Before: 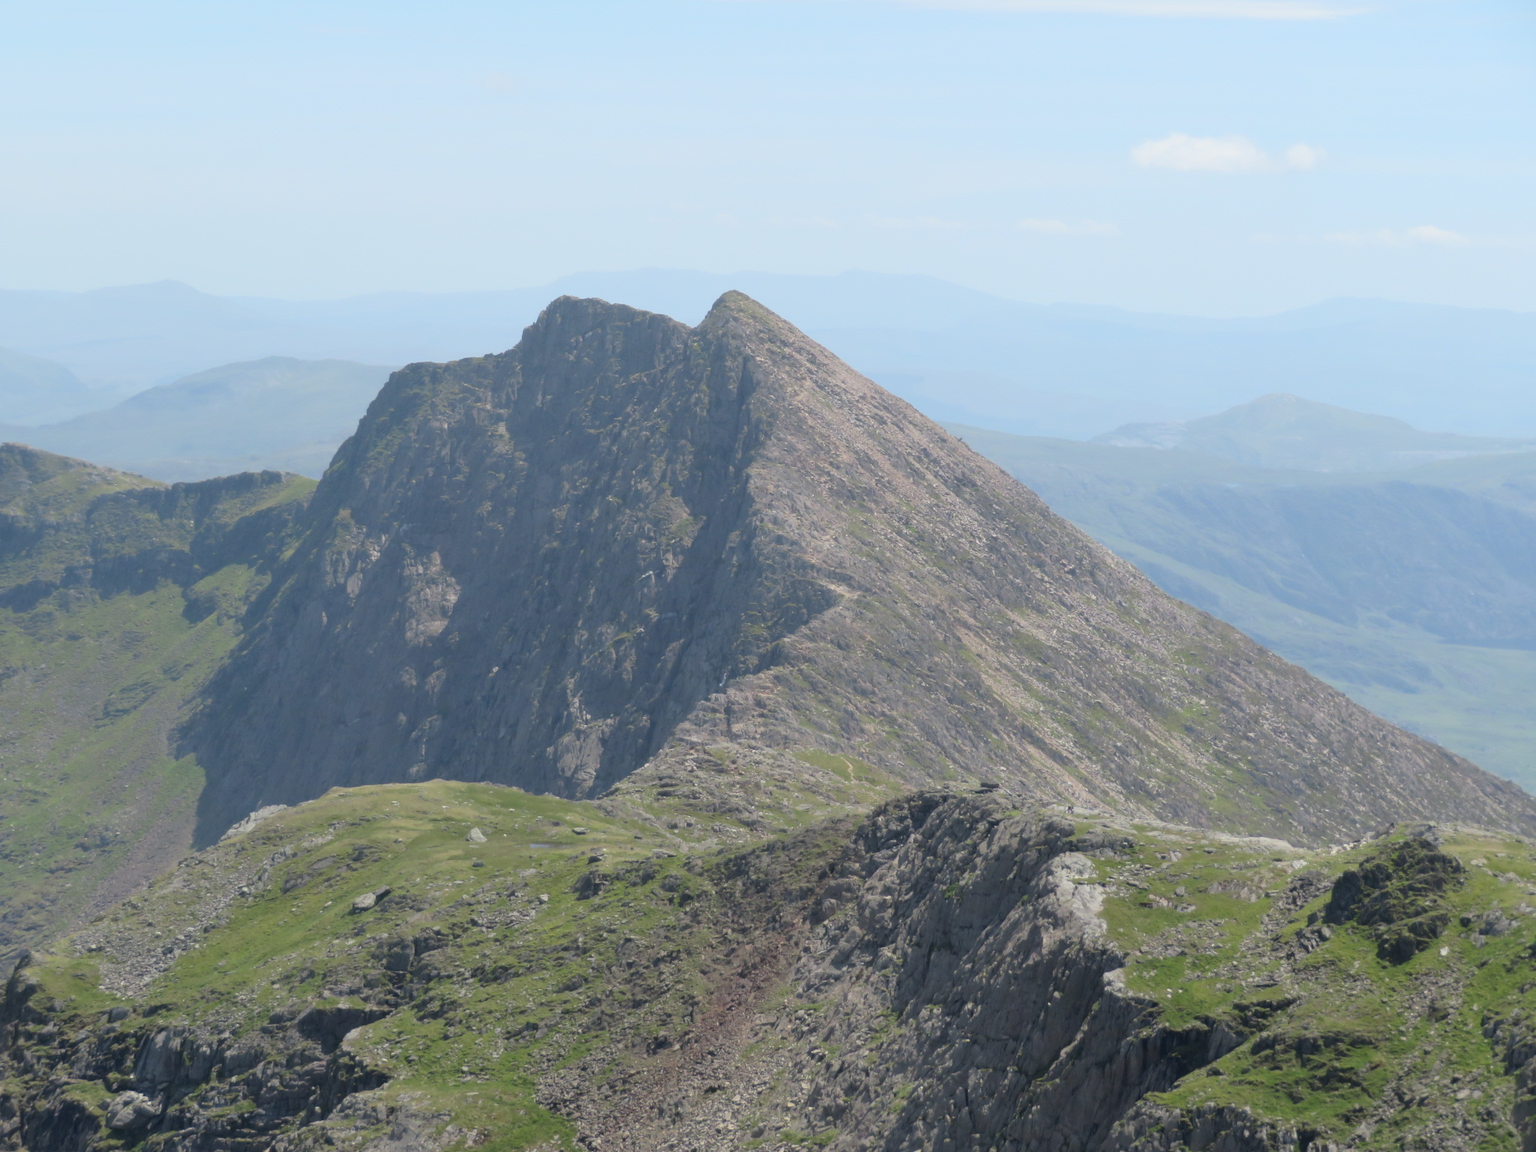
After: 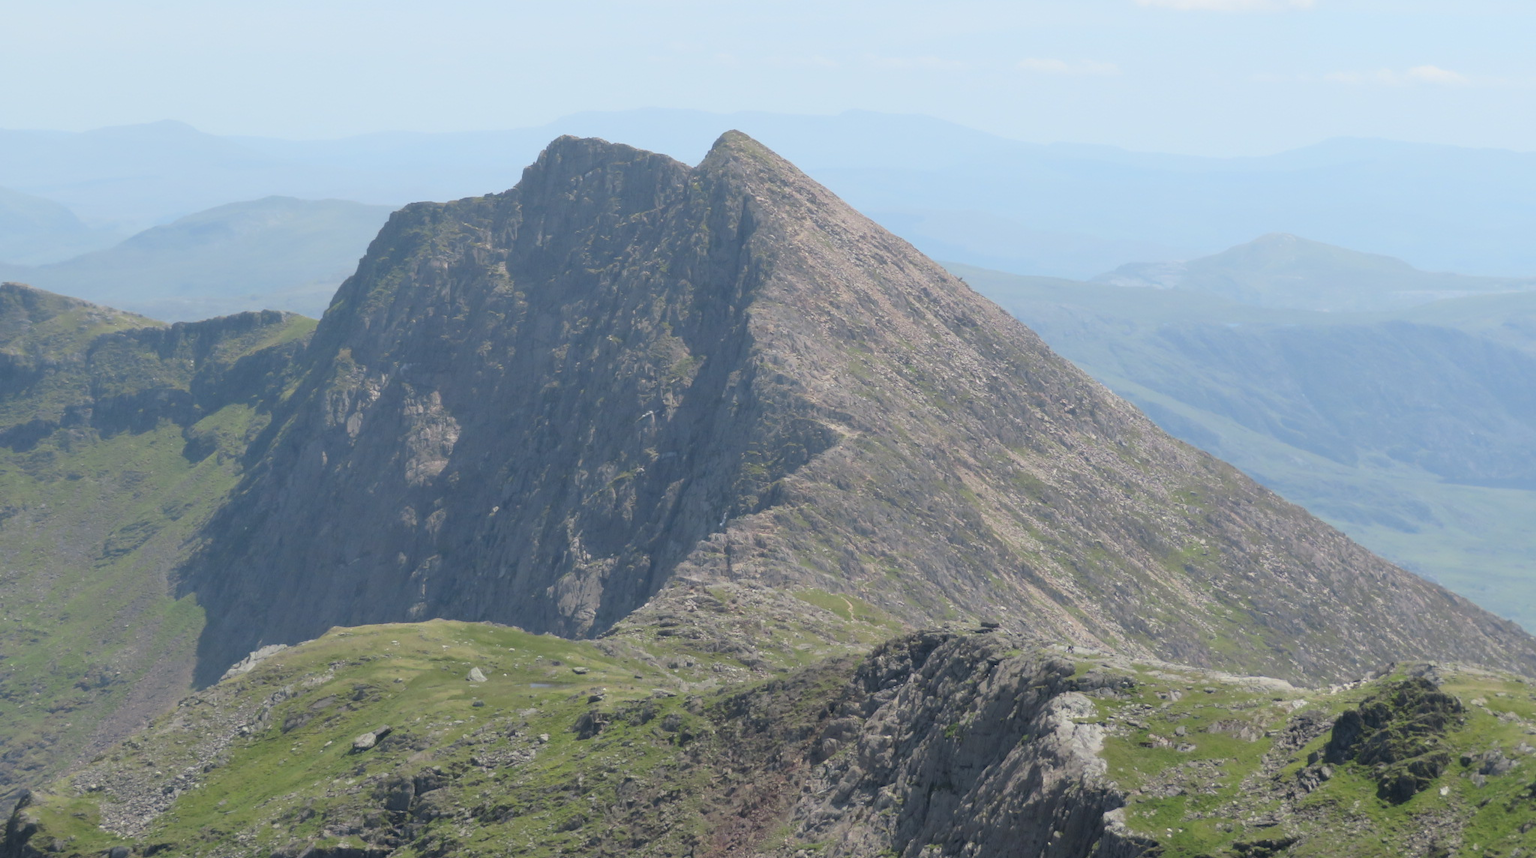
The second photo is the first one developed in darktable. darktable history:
crop: top 13.989%, bottom 11.508%
